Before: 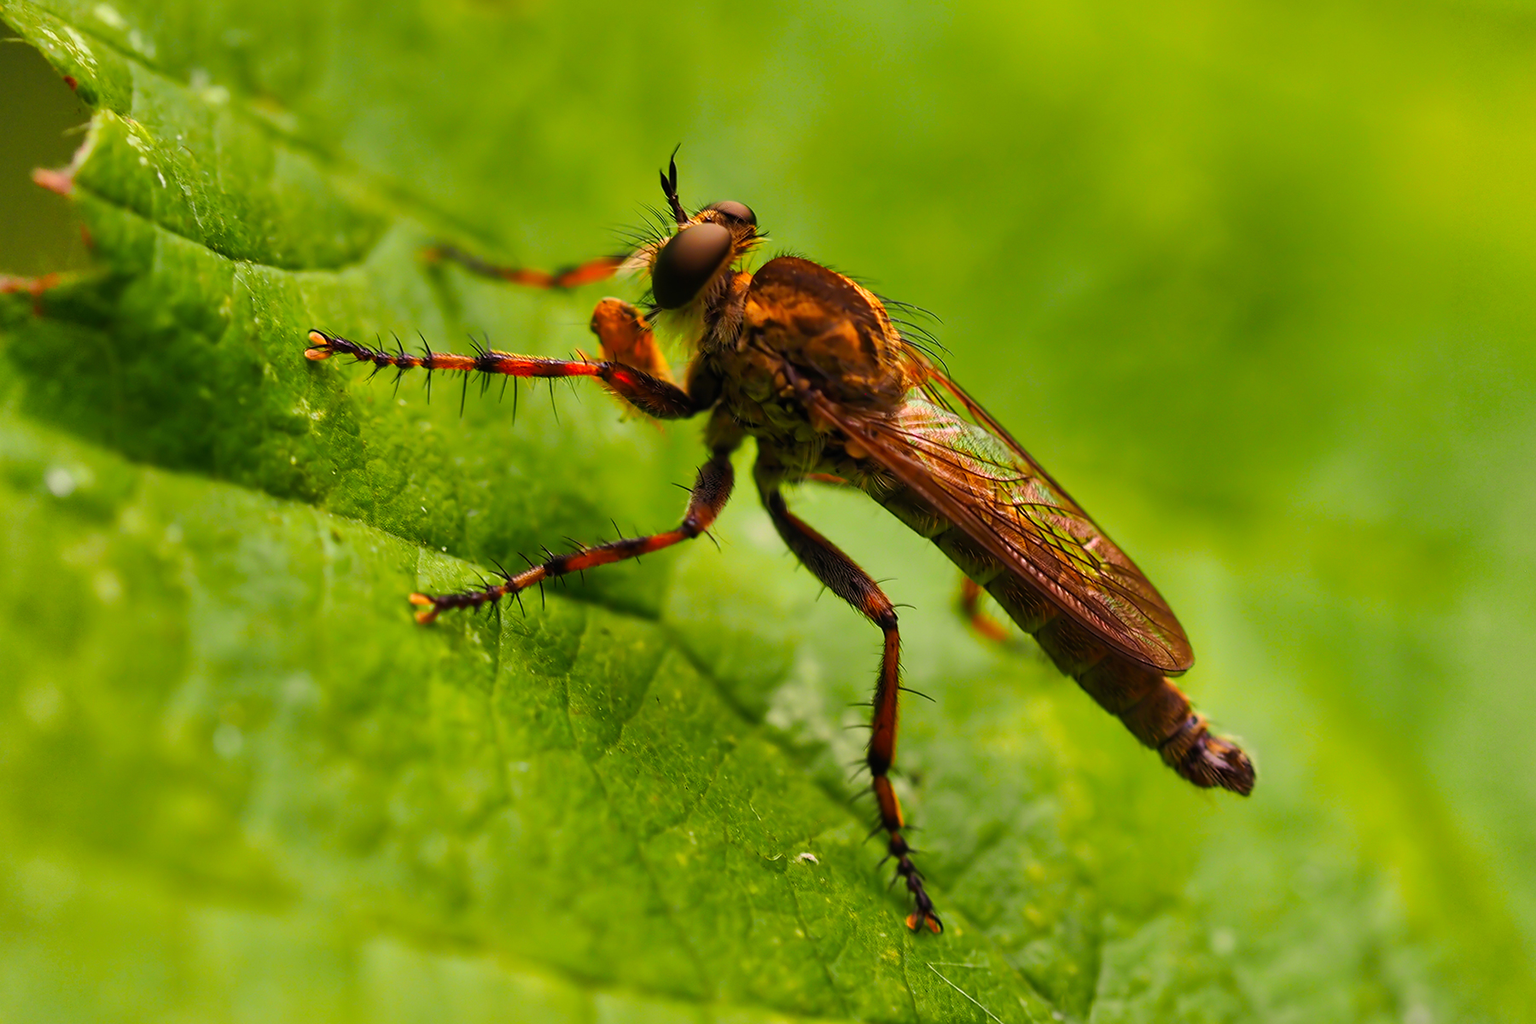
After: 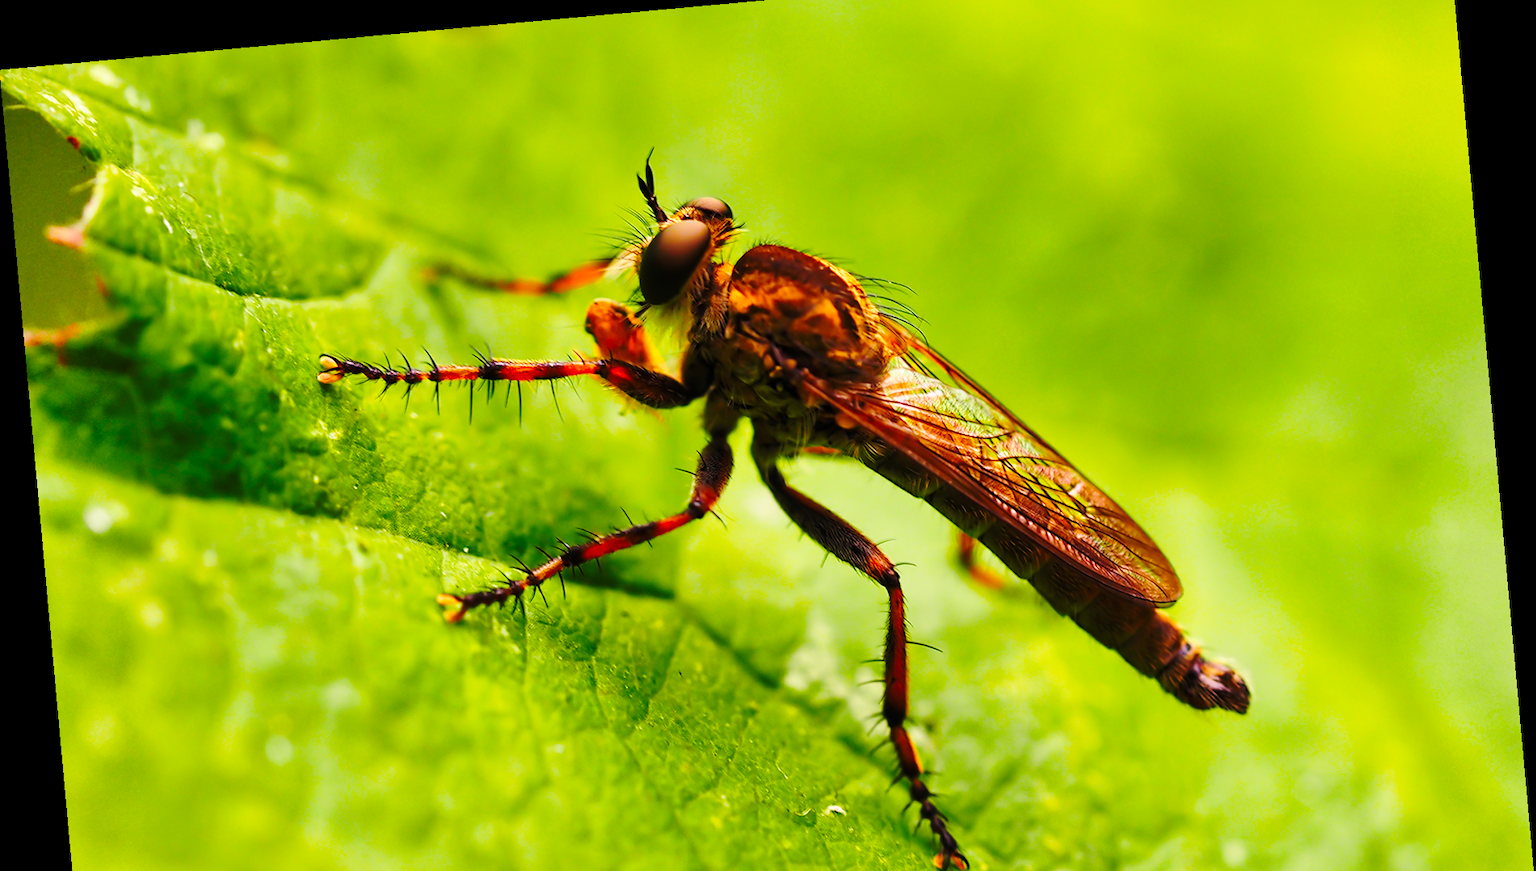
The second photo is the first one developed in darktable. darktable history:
crop and rotate: top 5.667%, bottom 14.937%
rotate and perspective: rotation -5.2°, automatic cropping off
base curve: curves: ch0 [(0, 0) (0.036, 0.037) (0.121, 0.228) (0.46, 0.76) (0.859, 0.983) (1, 1)], preserve colors none
local contrast: mode bilateral grid, contrast 15, coarseness 36, detail 105%, midtone range 0.2
